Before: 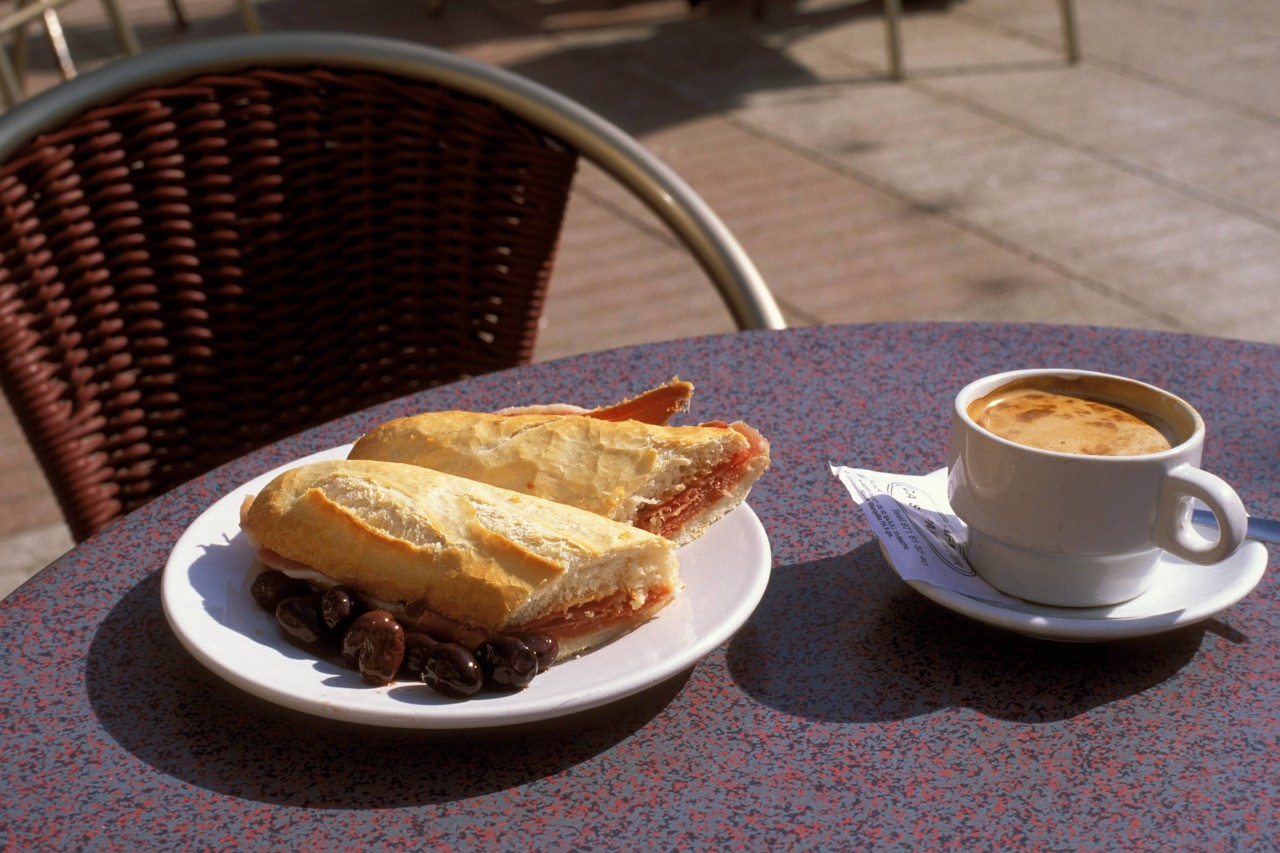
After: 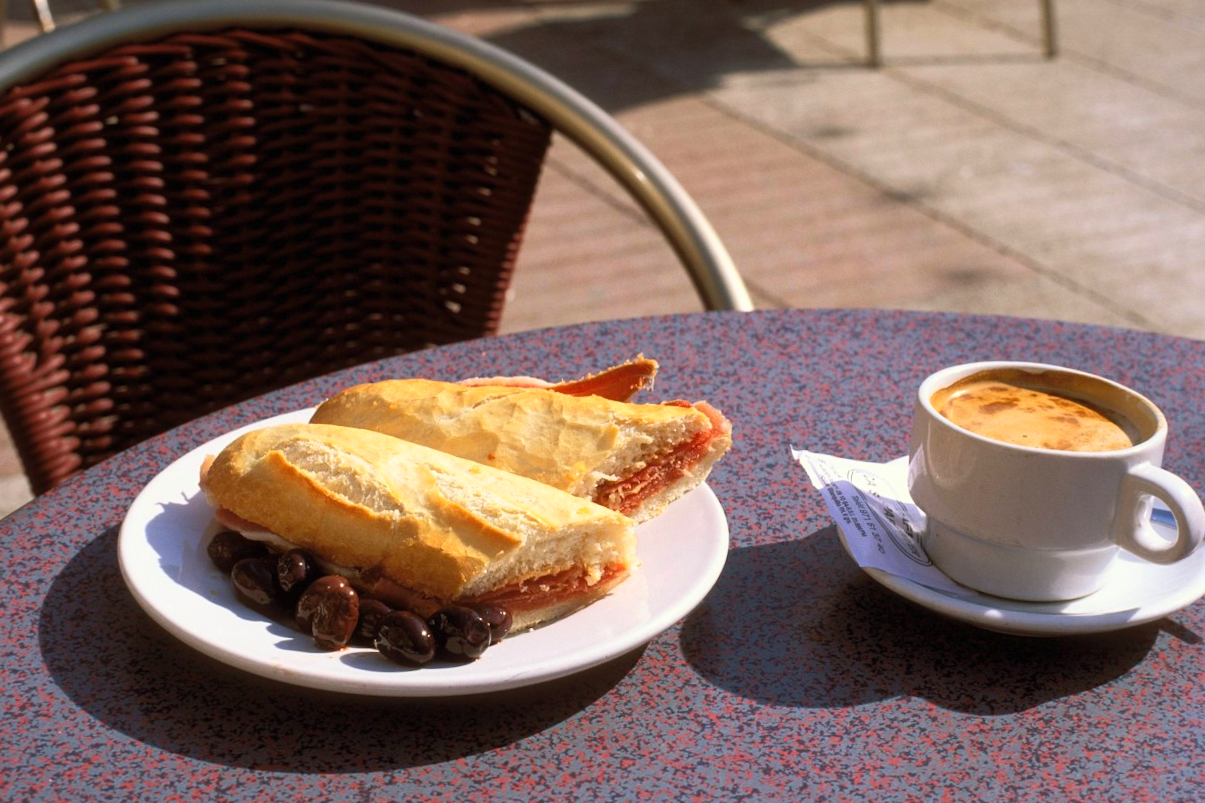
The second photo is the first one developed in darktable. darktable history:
crop and rotate: angle -2.38°
contrast brightness saturation: contrast 0.2, brightness 0.16, saturation 0.22
